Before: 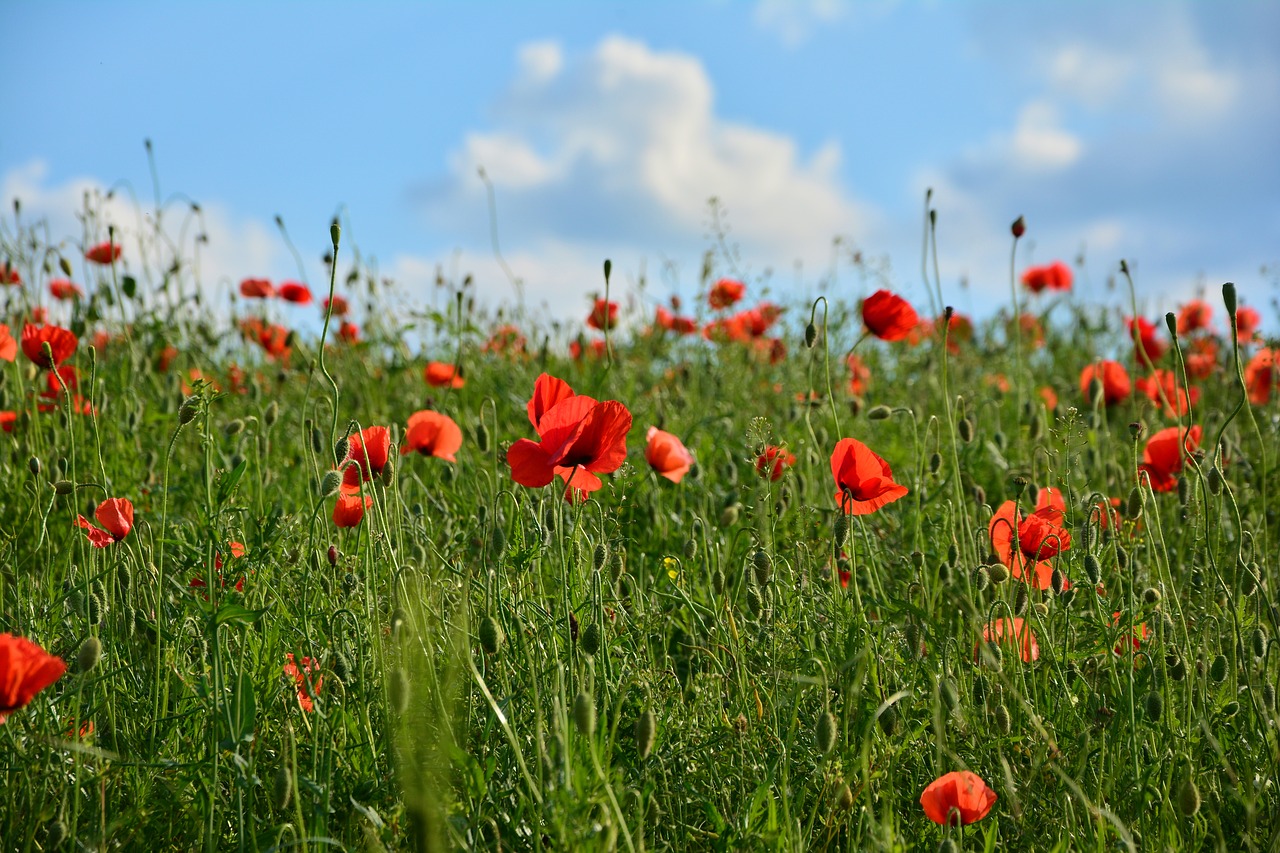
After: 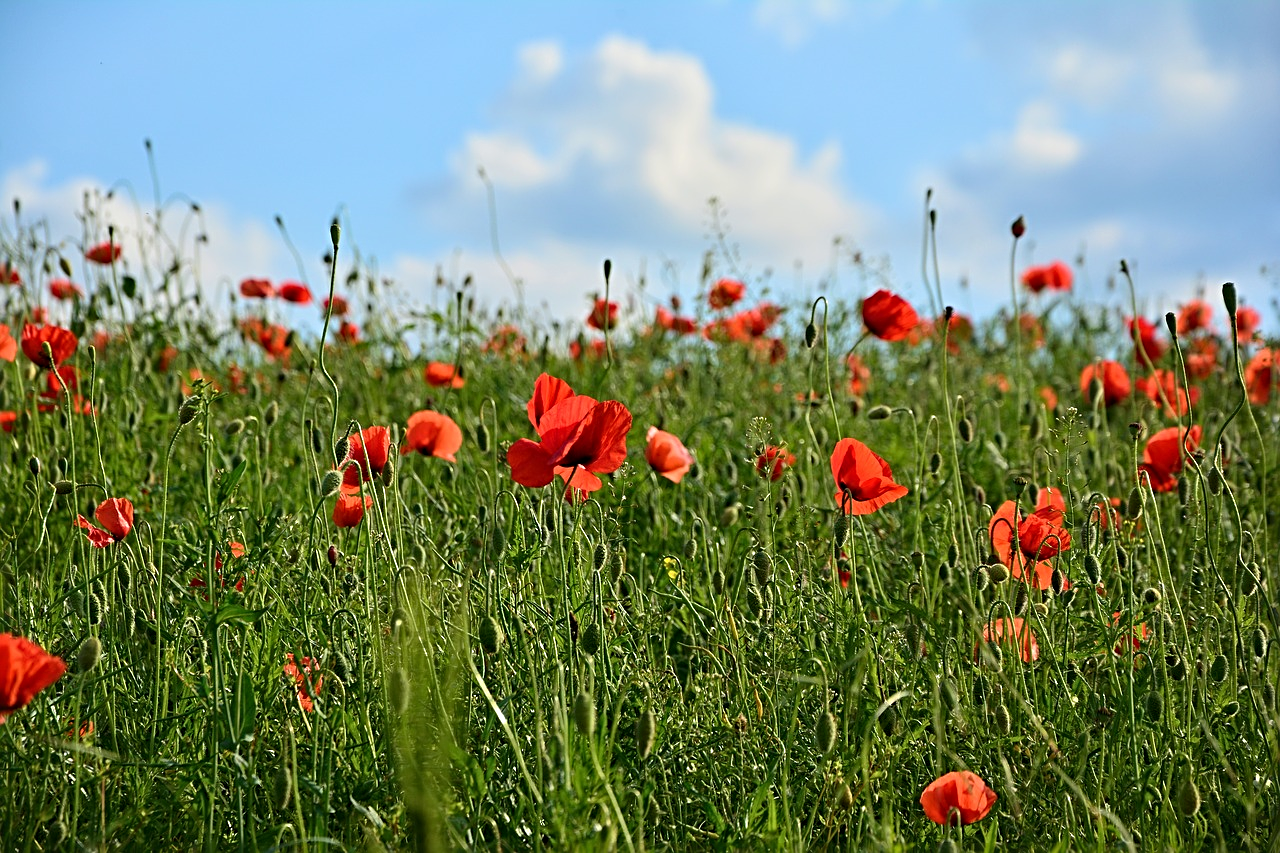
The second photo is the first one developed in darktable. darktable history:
sharpen: radius 3.979
shadows and highlights: shadows -0.644, highlights 39.22
